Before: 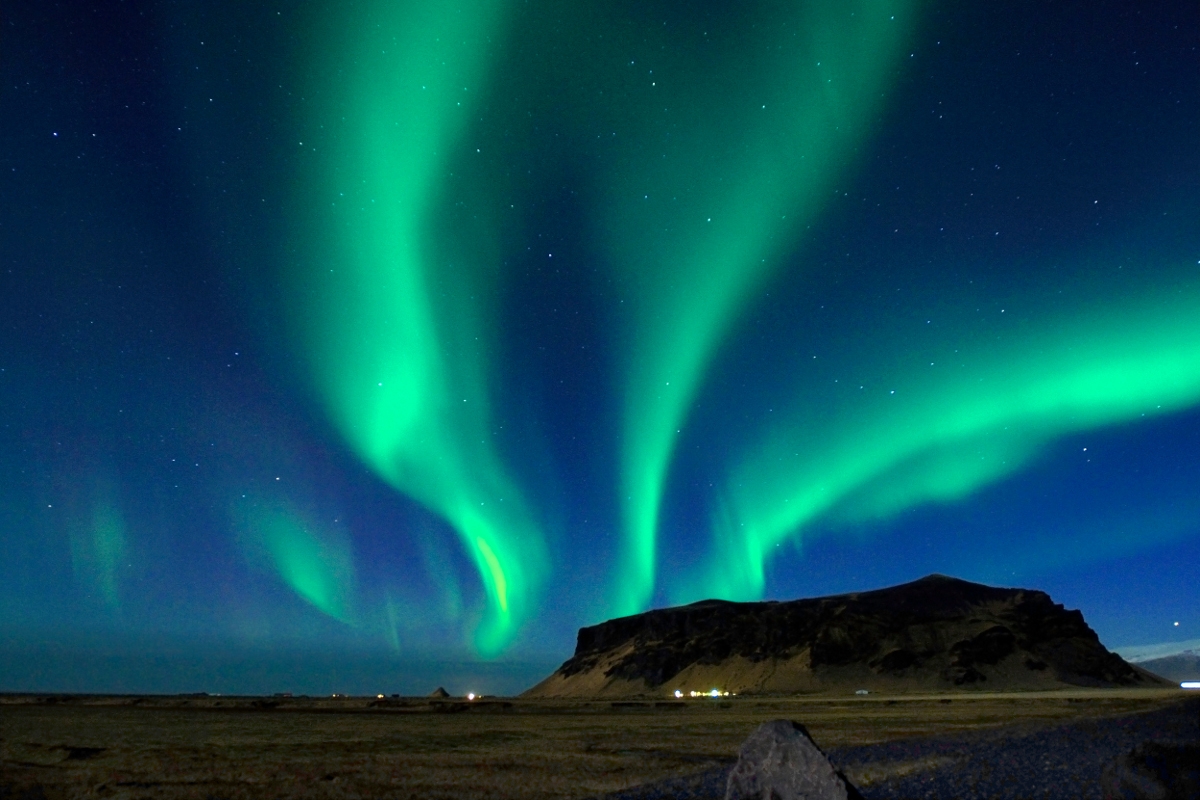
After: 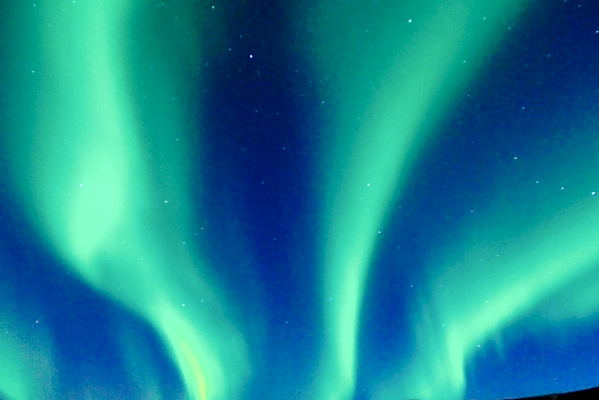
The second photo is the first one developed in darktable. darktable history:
crop: left 25%, top 25%, right 25%, bottom 25%
tone curve: curves: ch0 [(0, 0) (0.003, 0.012) (0.011, 0.015) (0.025, 0.023) (0.044, 0.036) (0.069, 0.047) (0.1, 0.062) (0.136, 0.1) (0.177, 0.15) (0.224, 0.219) (0.277, 0.3) (0.335, 0.401) (0.399, 0.49) (0.468, 0.569) (0.543, 0.641) (0.623, 0.73) (0.709, 0.806) (0.801, 0.88) (0.898, 0.939) (1, 1)], preserve colors none
shadows and highlights: soften with gaussian
exposure: black level correction 0.007, exposure 0.093 EV, compensate highlight preservation false
